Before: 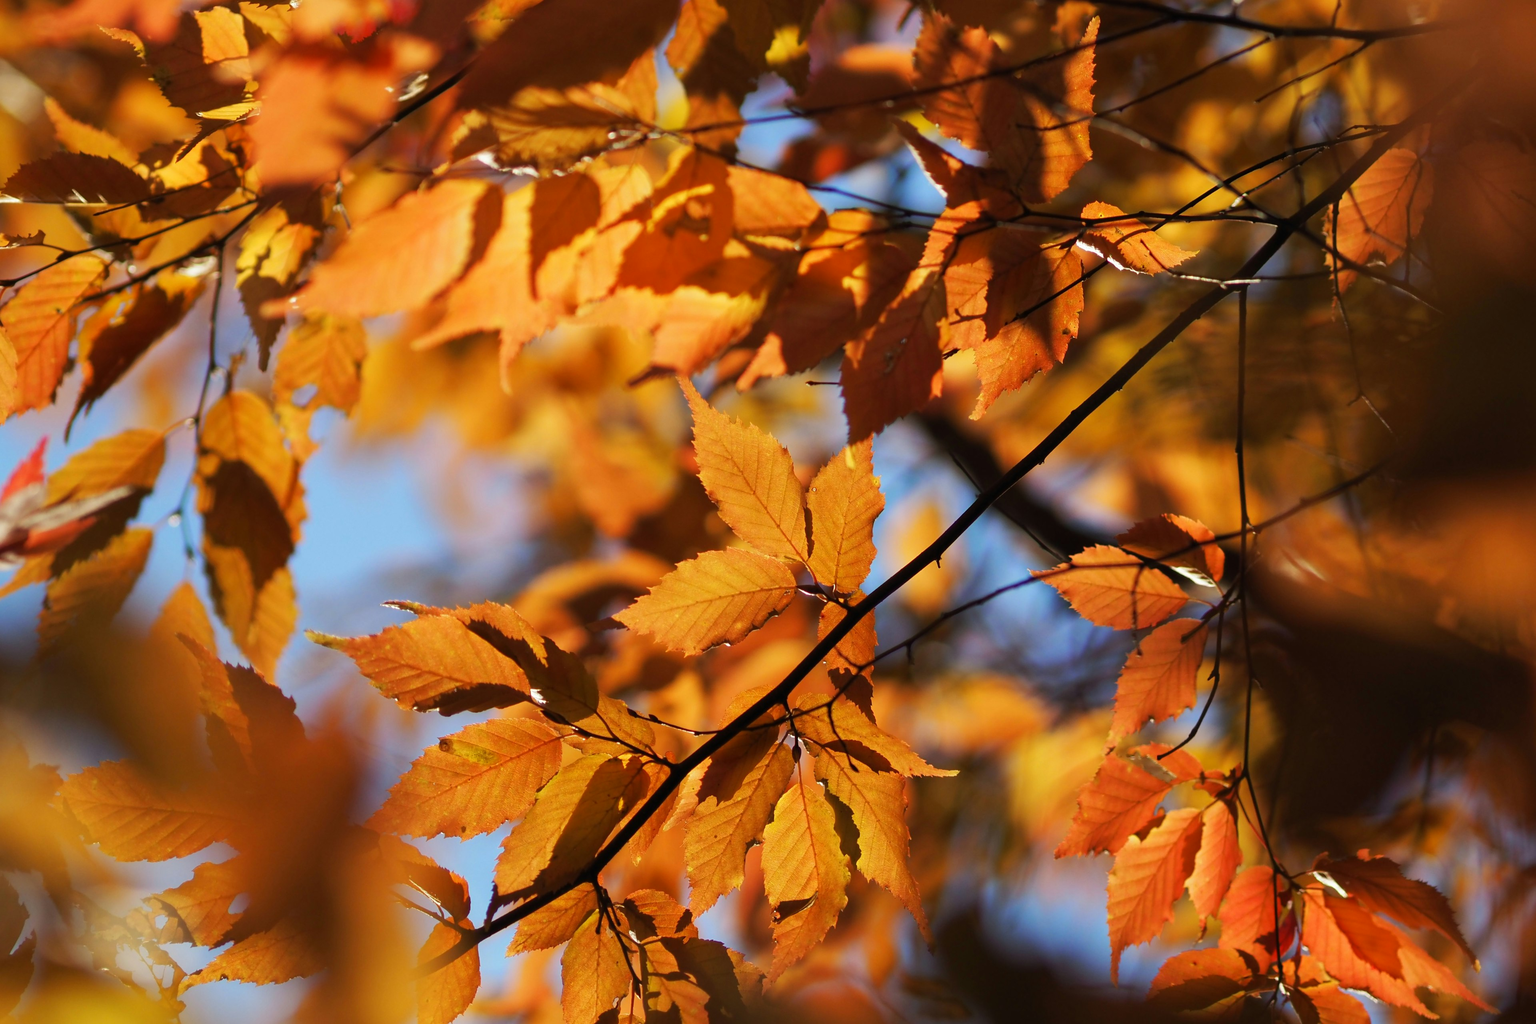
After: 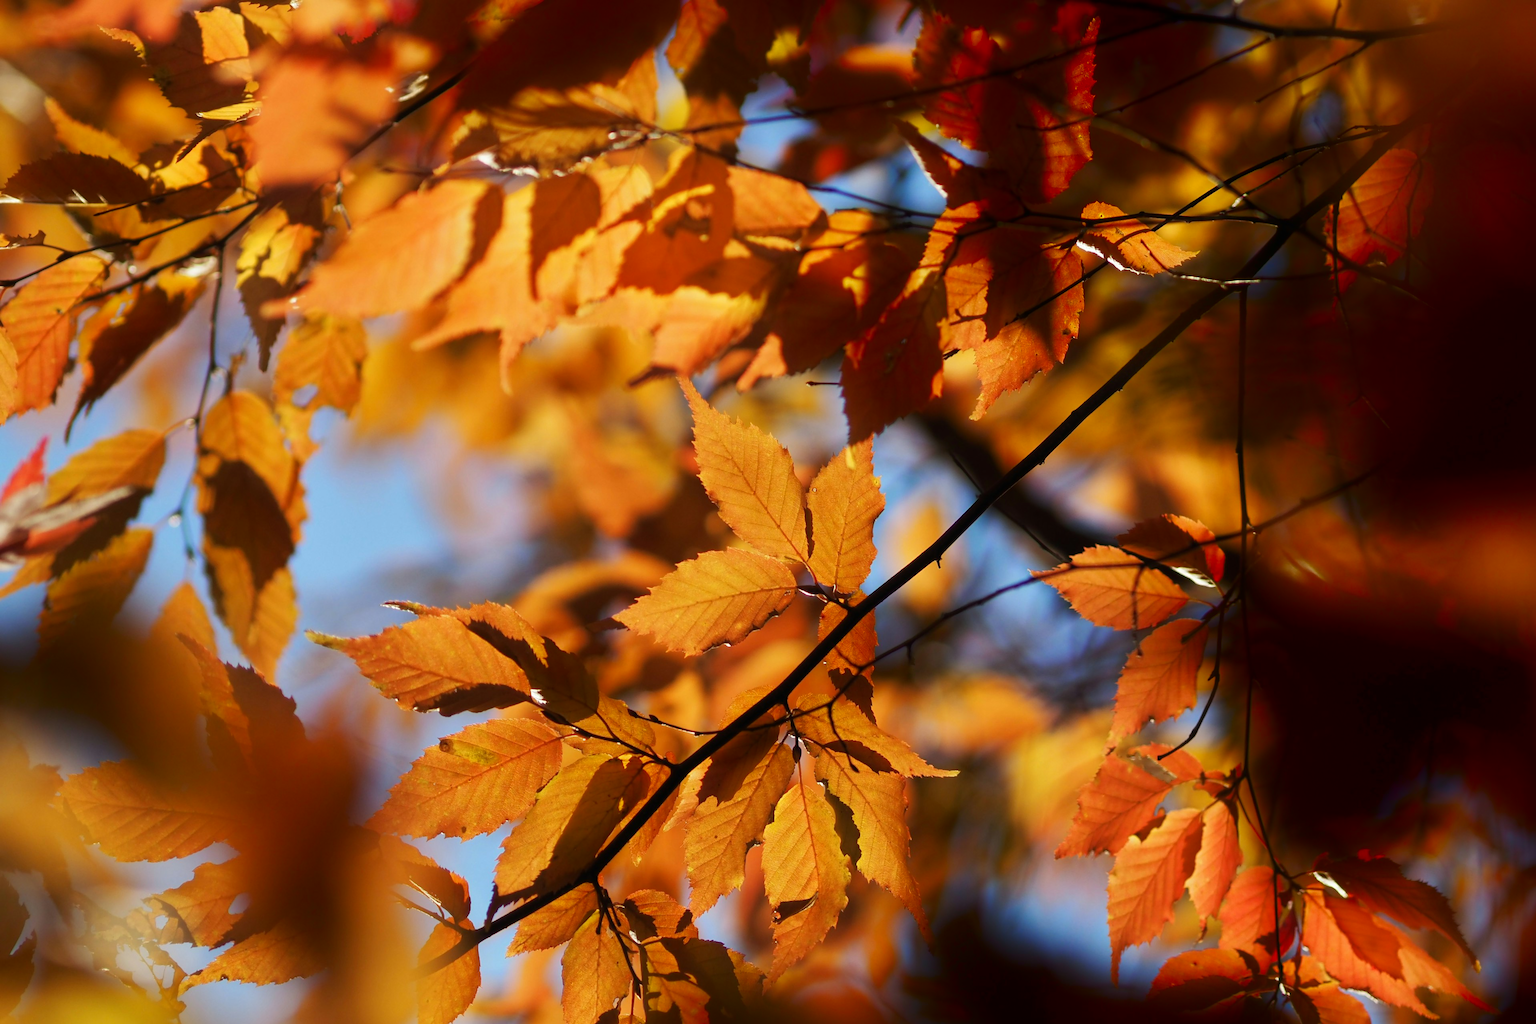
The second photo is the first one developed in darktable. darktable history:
shadows and highlights: shadows -87.4, highlights -37.22, soften with gaussian
